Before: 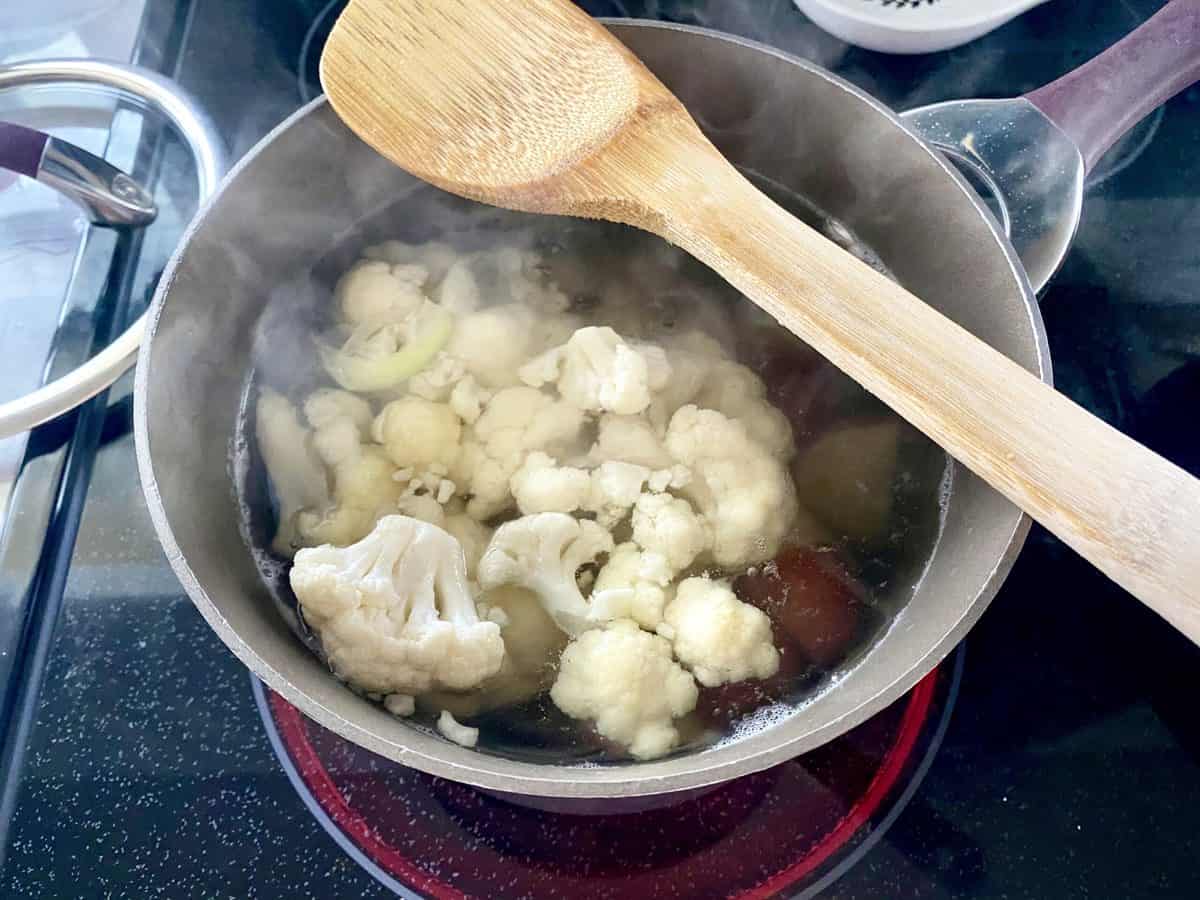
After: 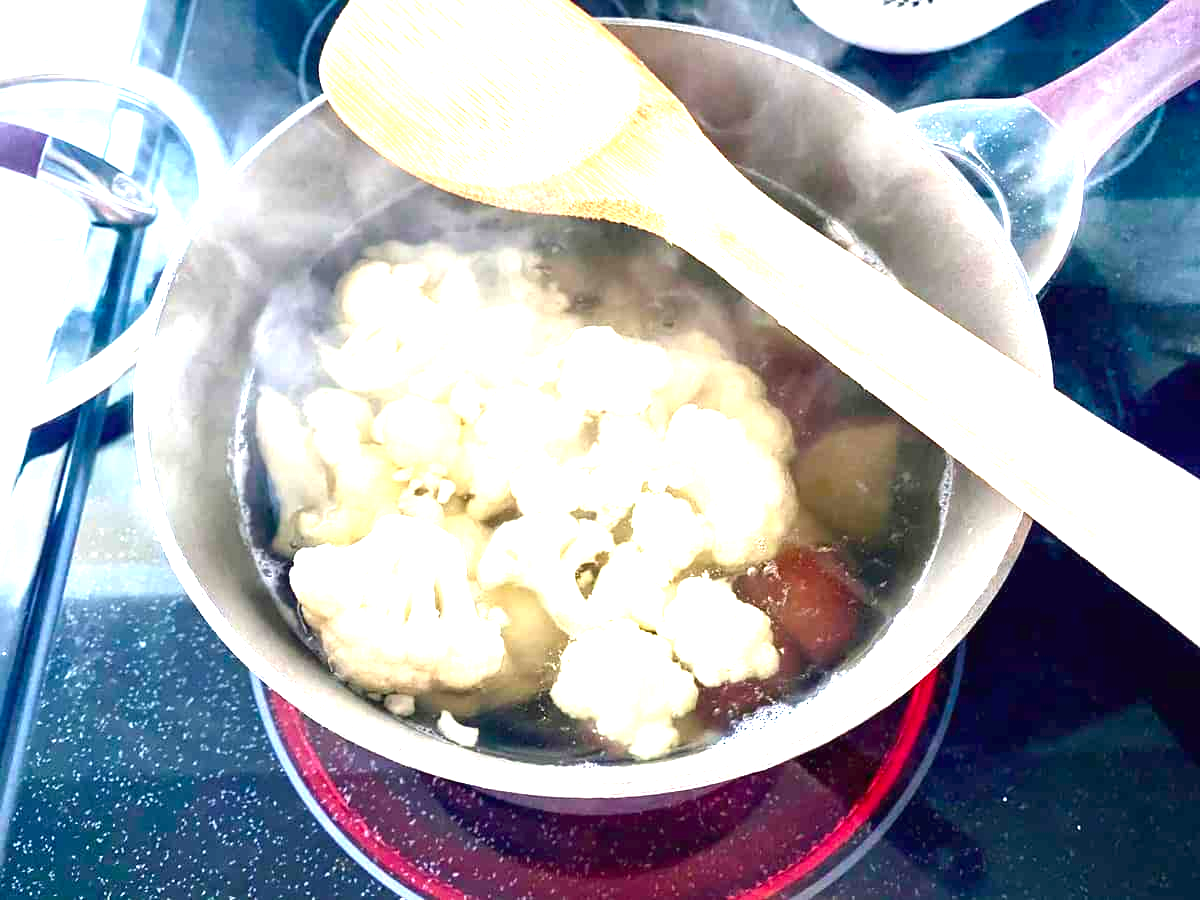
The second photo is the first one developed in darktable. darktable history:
exposure: black level correction 0, exposure 1.738 EV, compensate highlight preservation false
